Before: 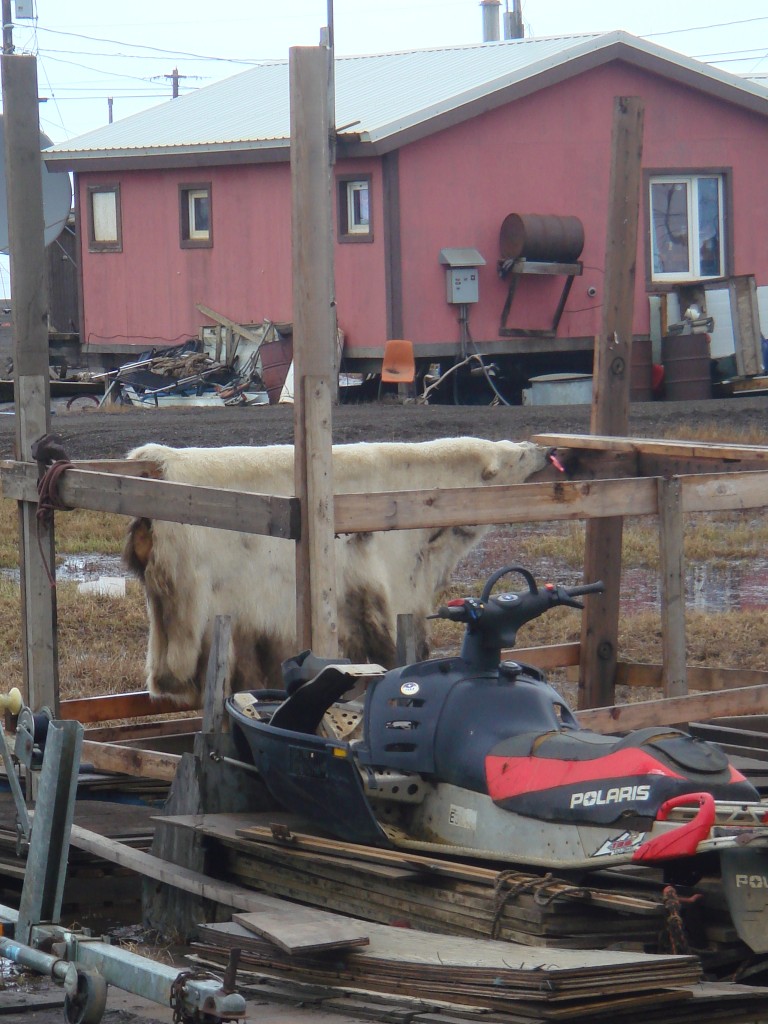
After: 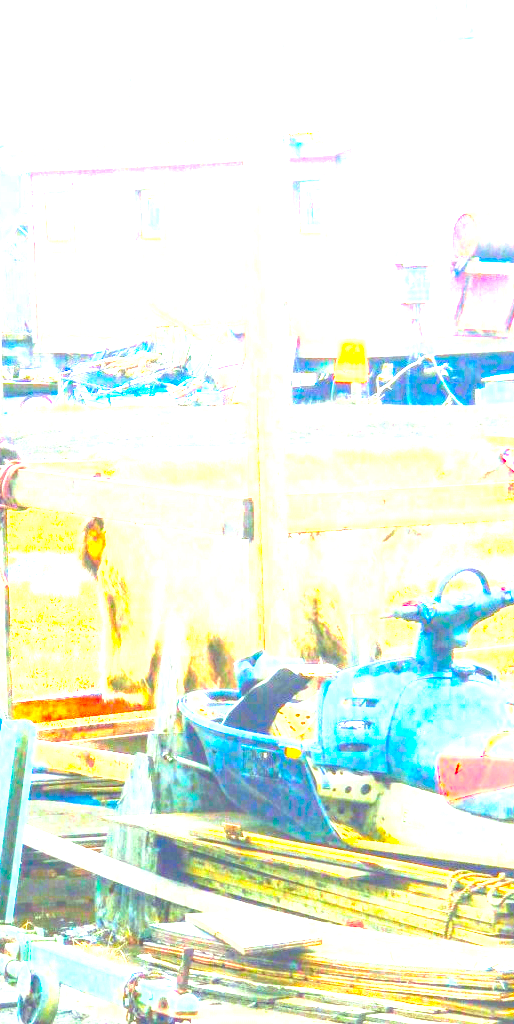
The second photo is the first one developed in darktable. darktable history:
color balance rgb: perceptual saturation grading › global saturation 29.957%, global vibrance 33.712%
base curve: curves: ch0 [(0.017, 0) (0.425, 0.441) (0.844, 0.933) (1, 1)], preserve colors none
crop and rotate: left 6.246%, right 26.795%
exposure: black level correction 0, exposure 3.943 EV, compensate highlight preservation false
local contrast: highlights 74%, shadows 55%, detail 177%, midtone range 0.209
tone equalizer: -7 EV 0.148 EV, -6 EV 0.617 EV, -5 EV 1.16 EV, -4 EV 1.31 EV, -3 EV 1.14 EV, -2 EV 0.6 EV, -1 EV 0.146 EV, smoothing 1
color correction: highlights a* -11.19, highlights b* 9.88, saturation 1.71
